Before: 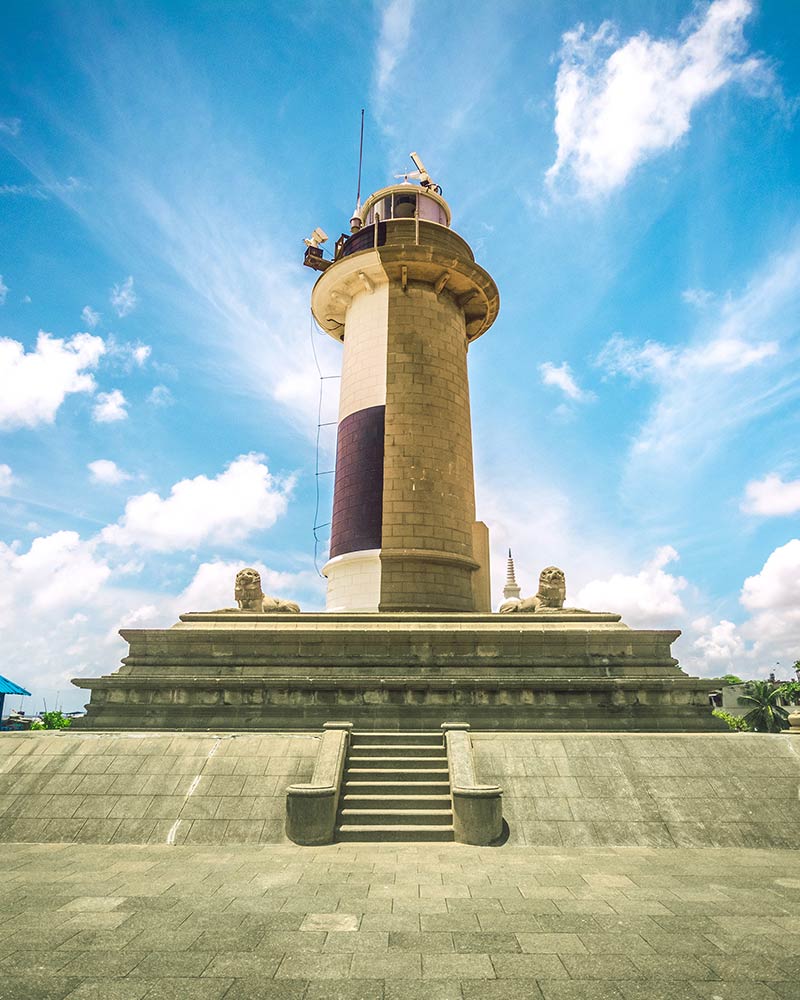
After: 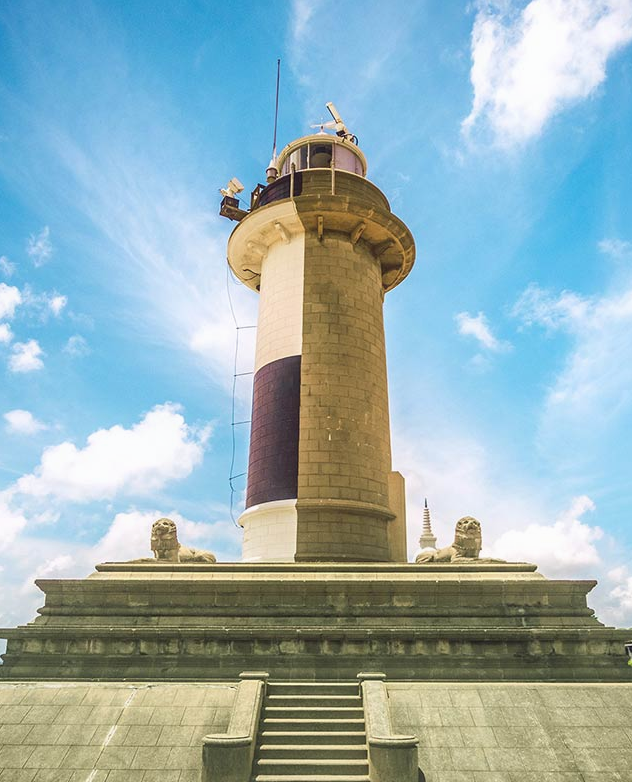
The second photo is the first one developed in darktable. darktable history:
contrast equalizer: y [[0.6 ×6], [0.55 ×6], [0 ×6], [0 ×6], [0 ×6]], mix -0.284
crop and rotate: left 10.531%, top 5.048%, right 10.392%, bottom 16.719%
